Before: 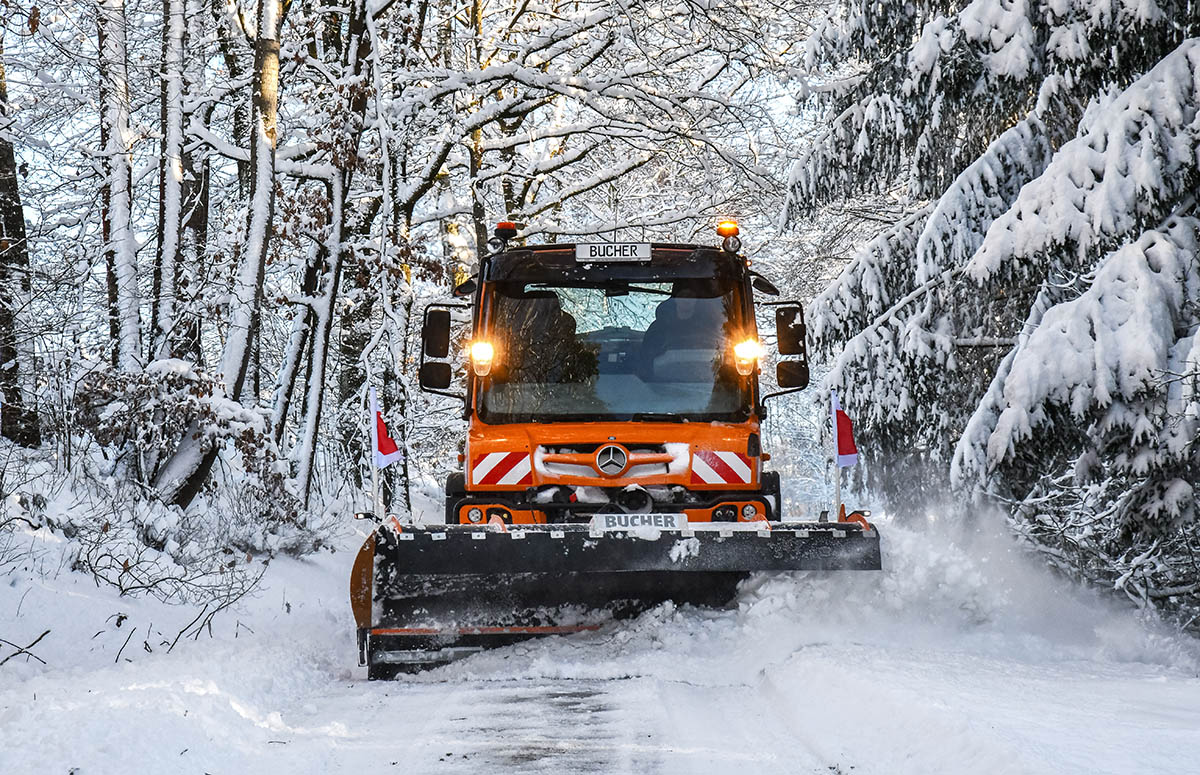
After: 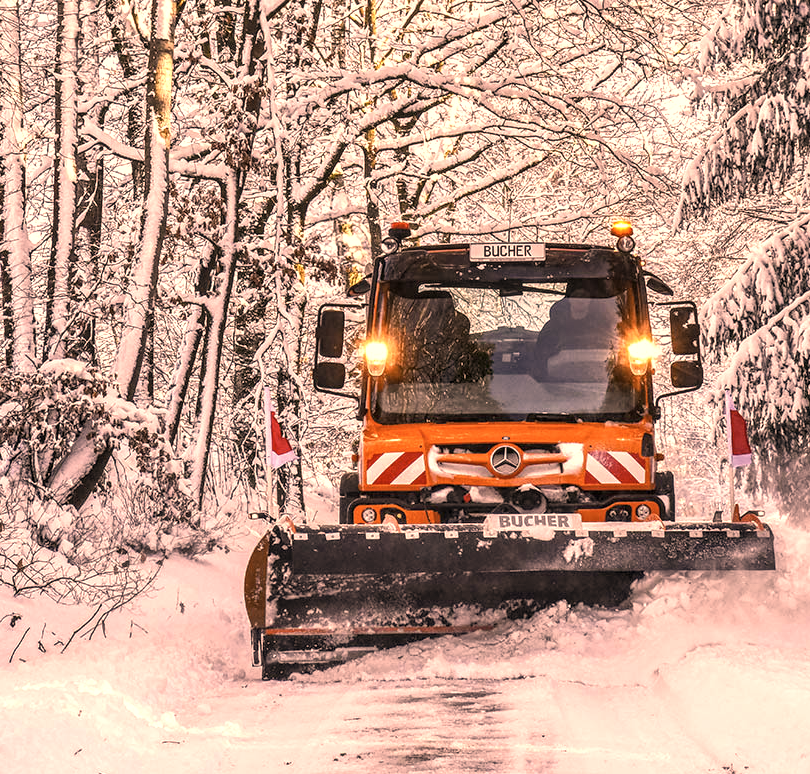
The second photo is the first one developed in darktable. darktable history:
crop and rotate: left 8.911%, right 23.572%
exposure: black level correction 0.001, exposure 0.499 EV, compensate highlight preservation false
color correction: highlights a* 39.74, highlights b* 39.76, saturation 0.689
local contrast: highlights 56%, shadows 52%, detail 130%, midtone range 0.454
